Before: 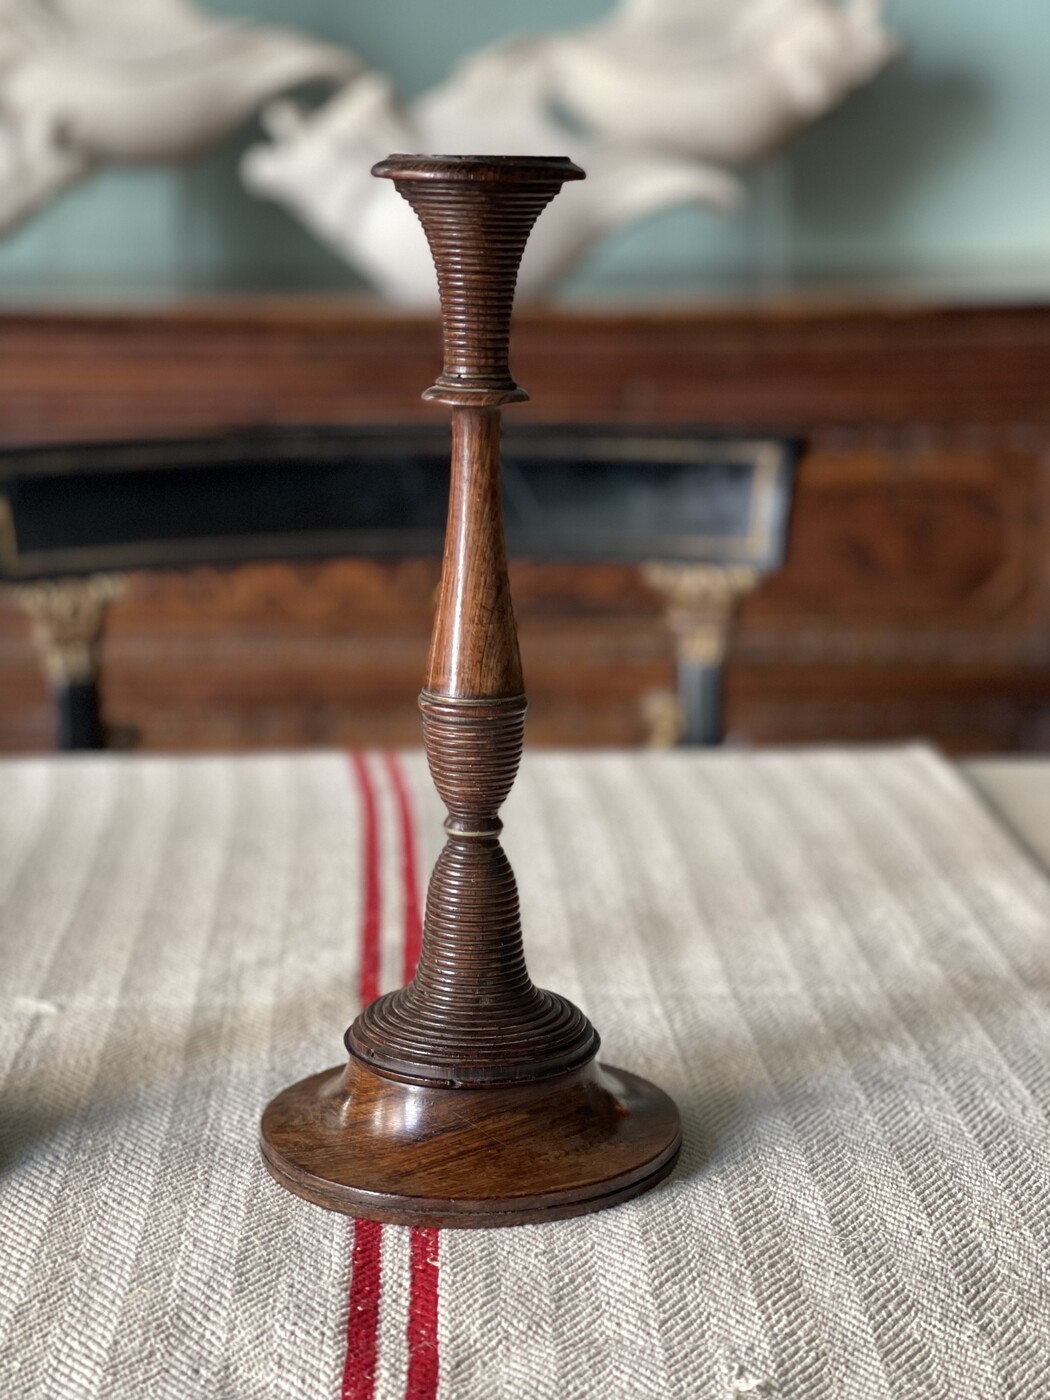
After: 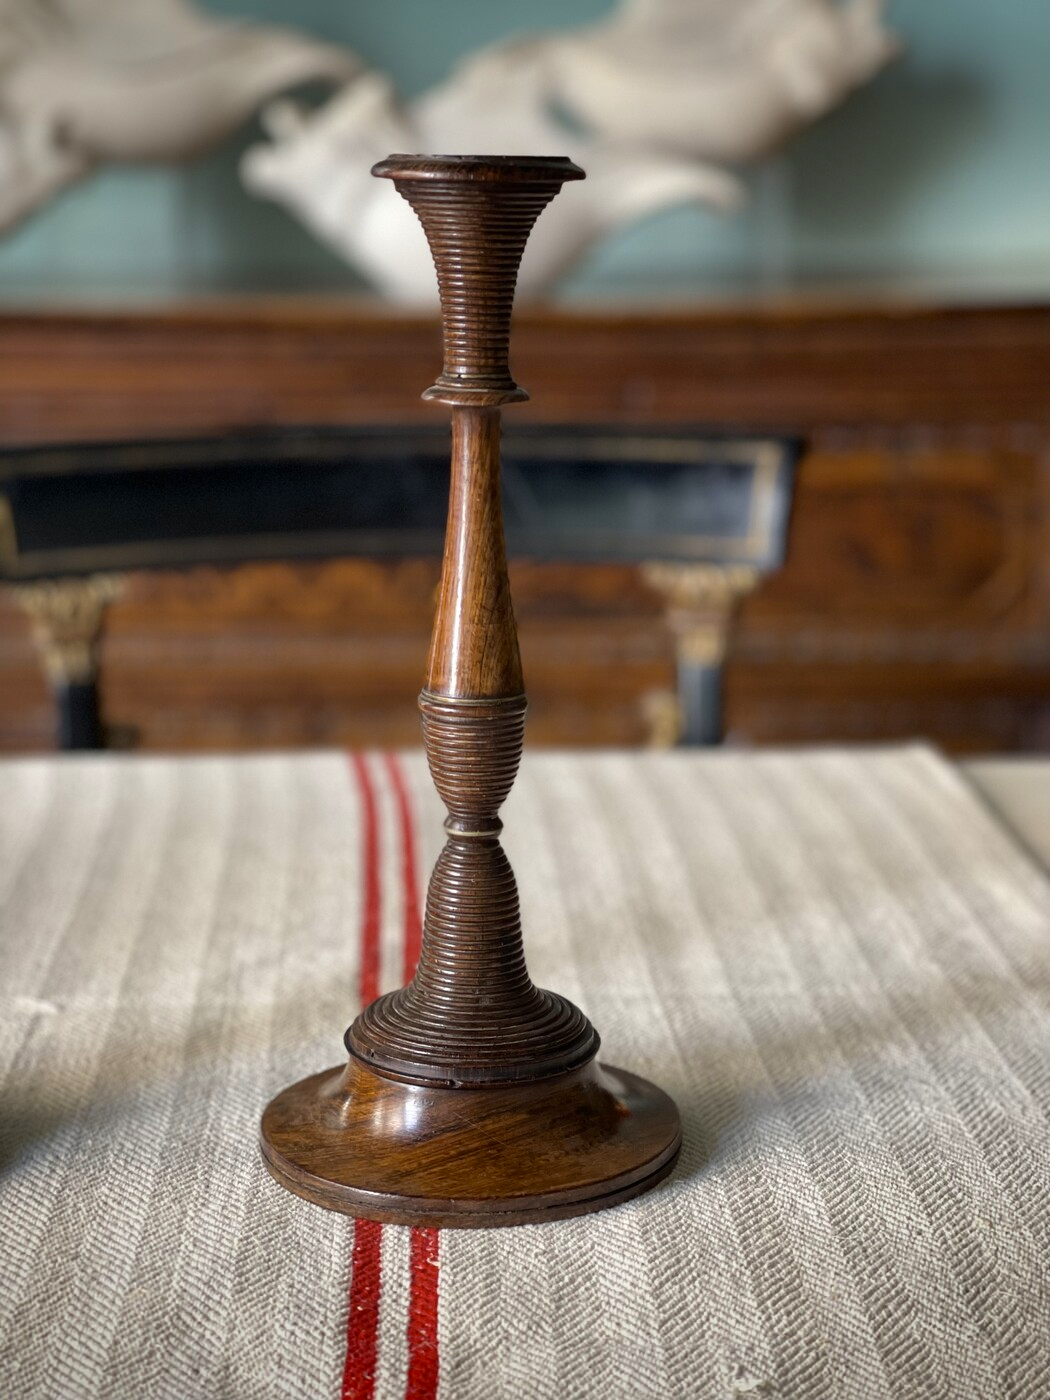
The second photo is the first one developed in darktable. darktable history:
color contrast: green-magenta contrast 0.8, blue-yellow contrast 1.1, unbound 0
vignetting: fall-off start 88.53%, fall-off radius 44.2%, saturation 0.376, width/height ratio 1.161
